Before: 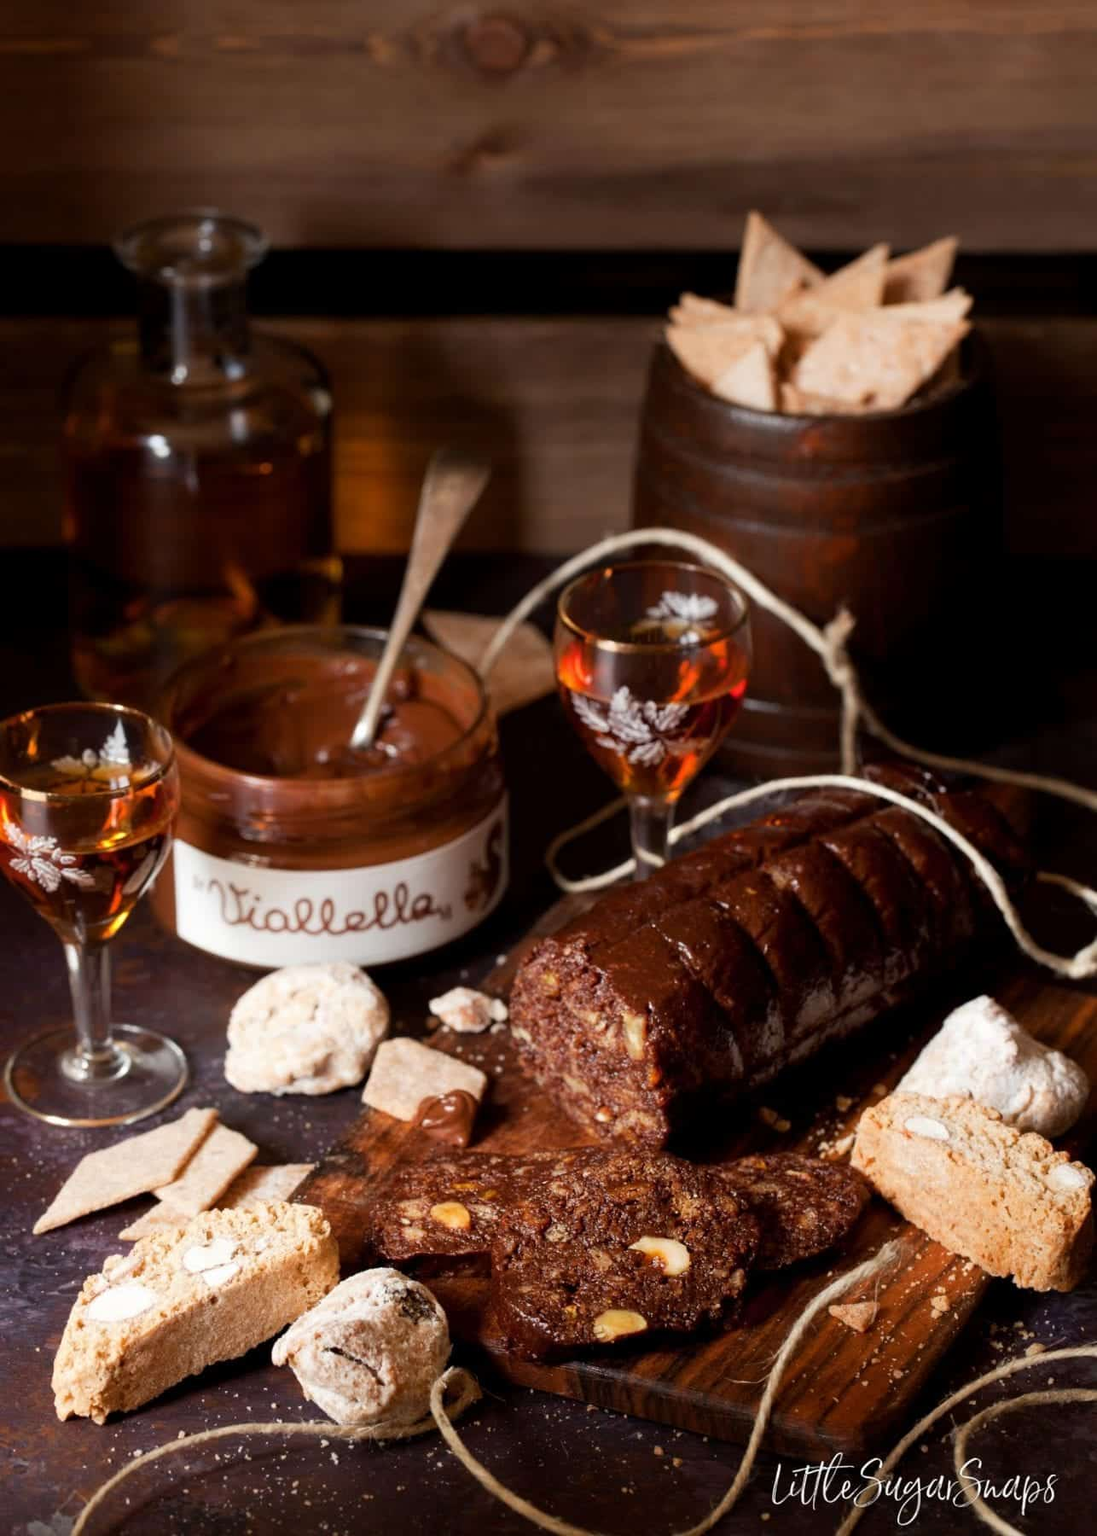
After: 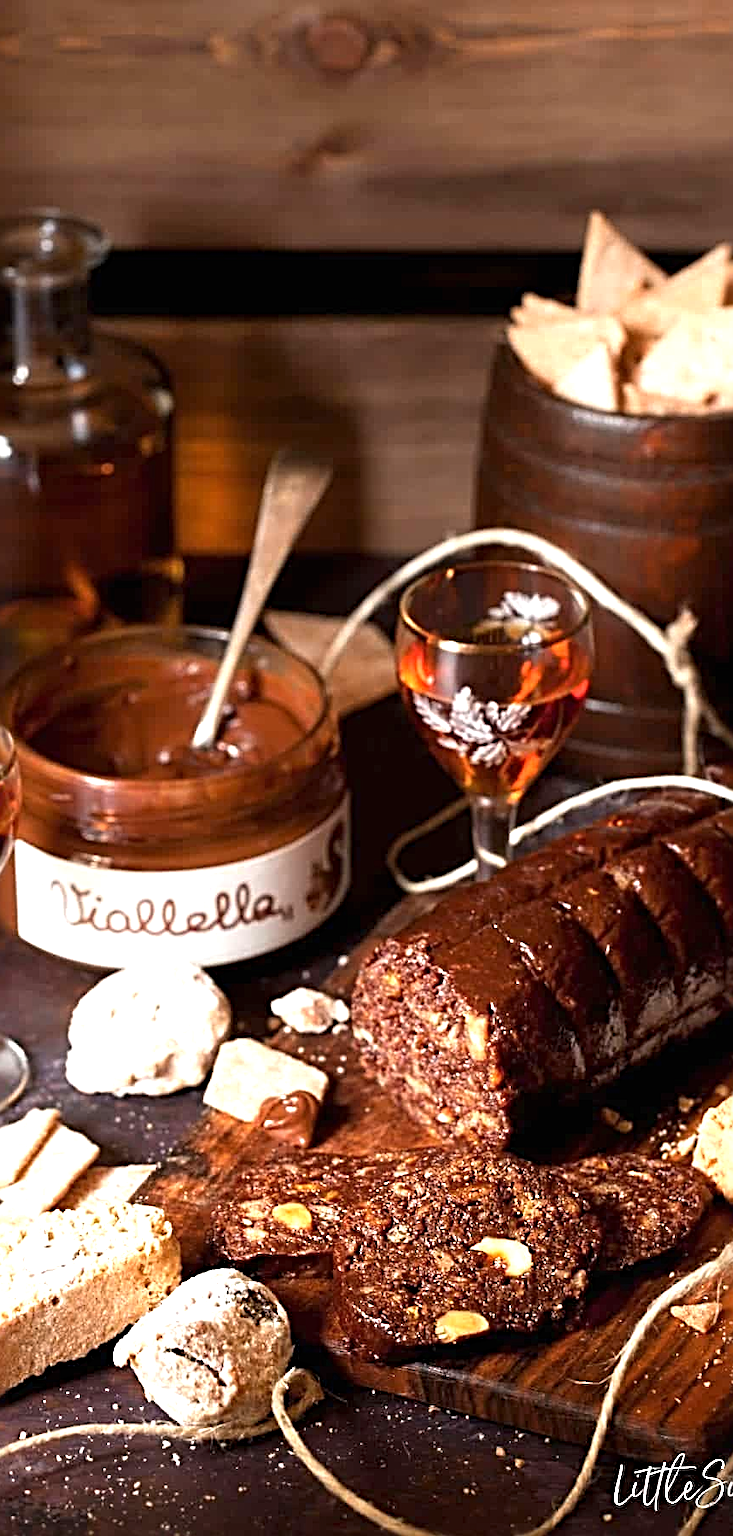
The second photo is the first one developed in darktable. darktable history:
exposure: black level correction 0, exposure 0.953 EV, compensate highlight preservation false
crop and rotate: left 14.491%, right 18.67%
sharpen: radius 3.663, amount 0.932
